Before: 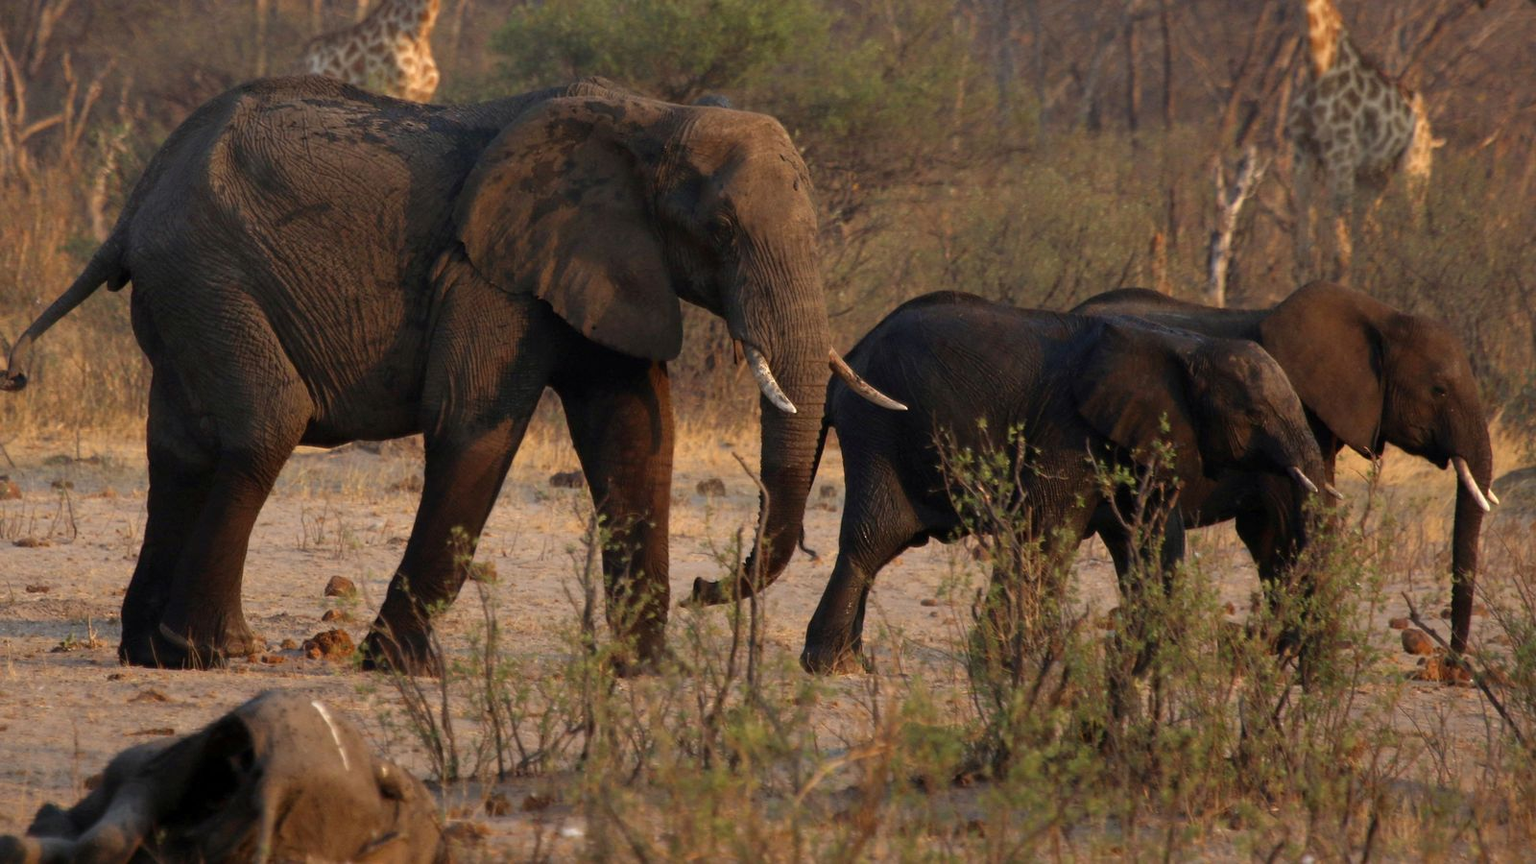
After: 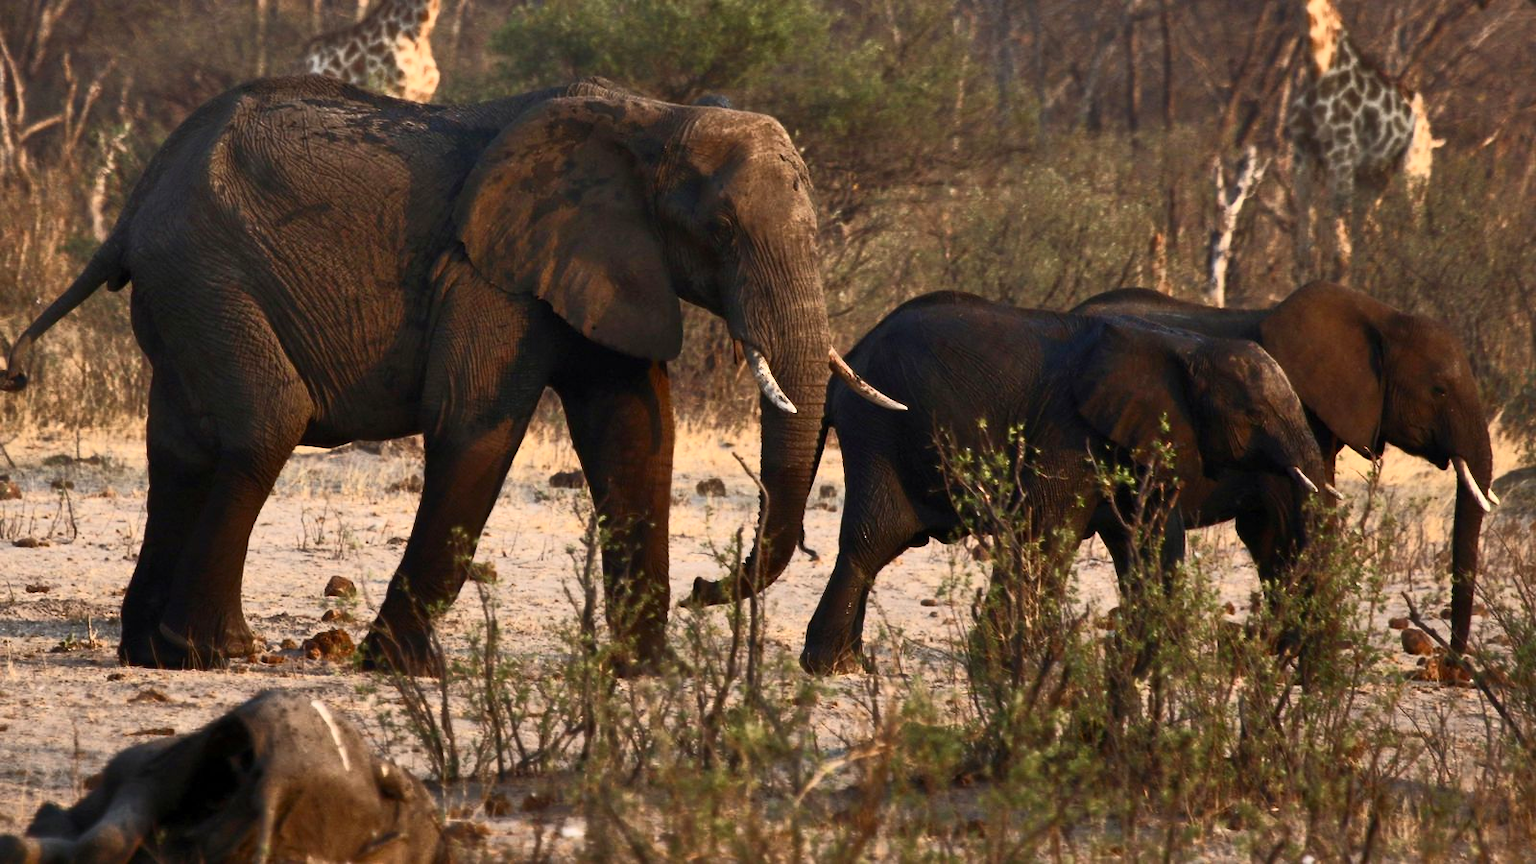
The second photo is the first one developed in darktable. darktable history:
tone curve: curves: ch0 [(0, 0) (0.427, 0.375) (0.616, 0.801) (1, 1)], color space Lab, independent channels, preserve colors none
base curve: preserve colors none
shadows and highlights: low approximation 0.01, soften with gaussian
